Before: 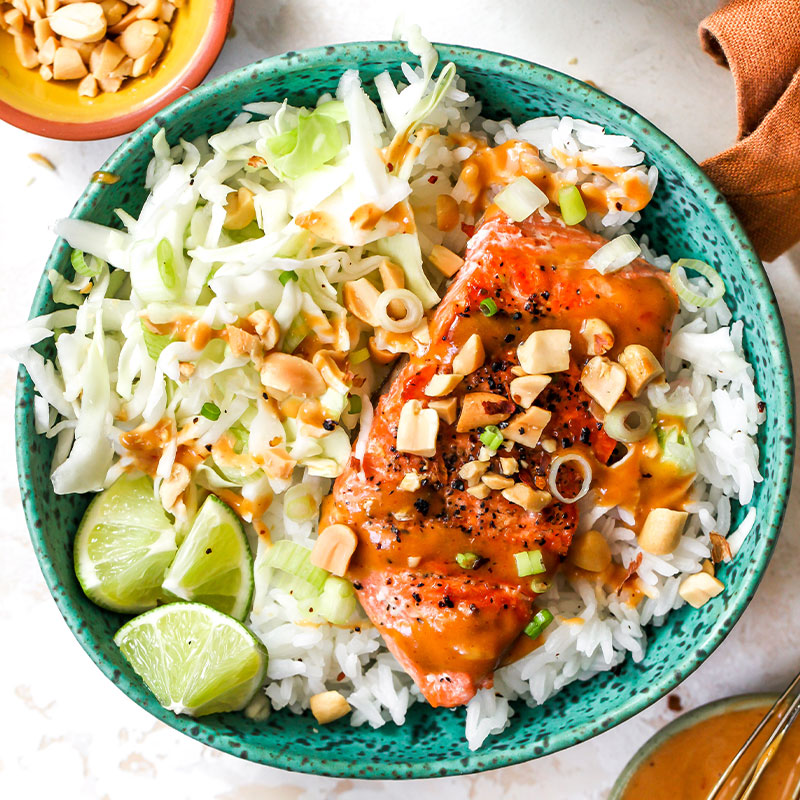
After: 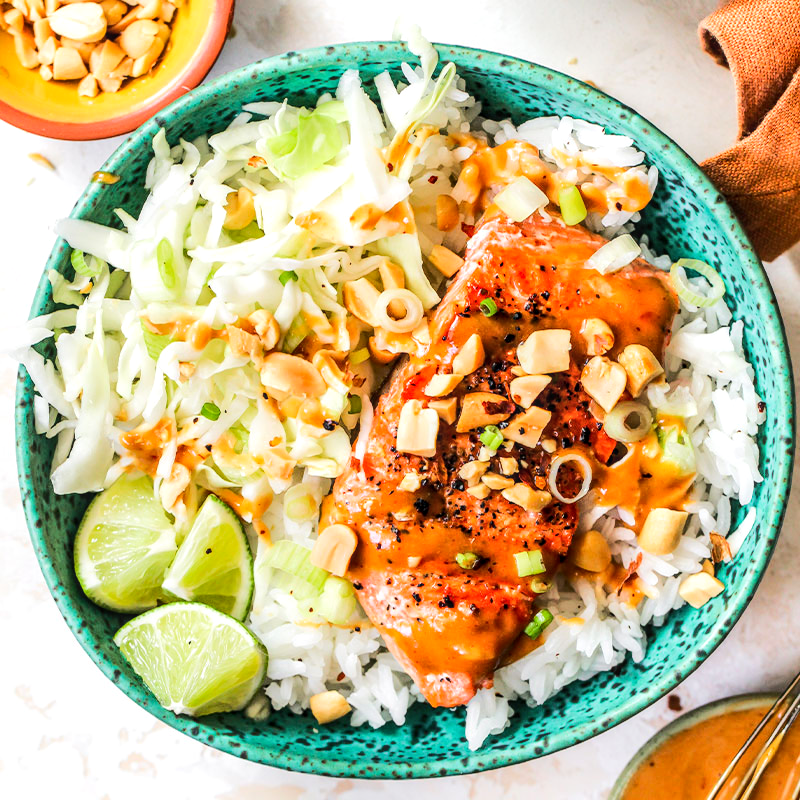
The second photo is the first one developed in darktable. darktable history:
local contrast: on, module defaults
rgb curve: curves: ch0 [(0, 0) (0.284, 0.292) (0.505, 0.644) (1, 1)]; ch1 [(0, 0) (0.284, 0.292) (0.505, 0.644) (1, 1)]; ch2 [(0, 0) (0.284, 0.292) (0.505, 0.644) (1, 1)], compensate middle gray true
